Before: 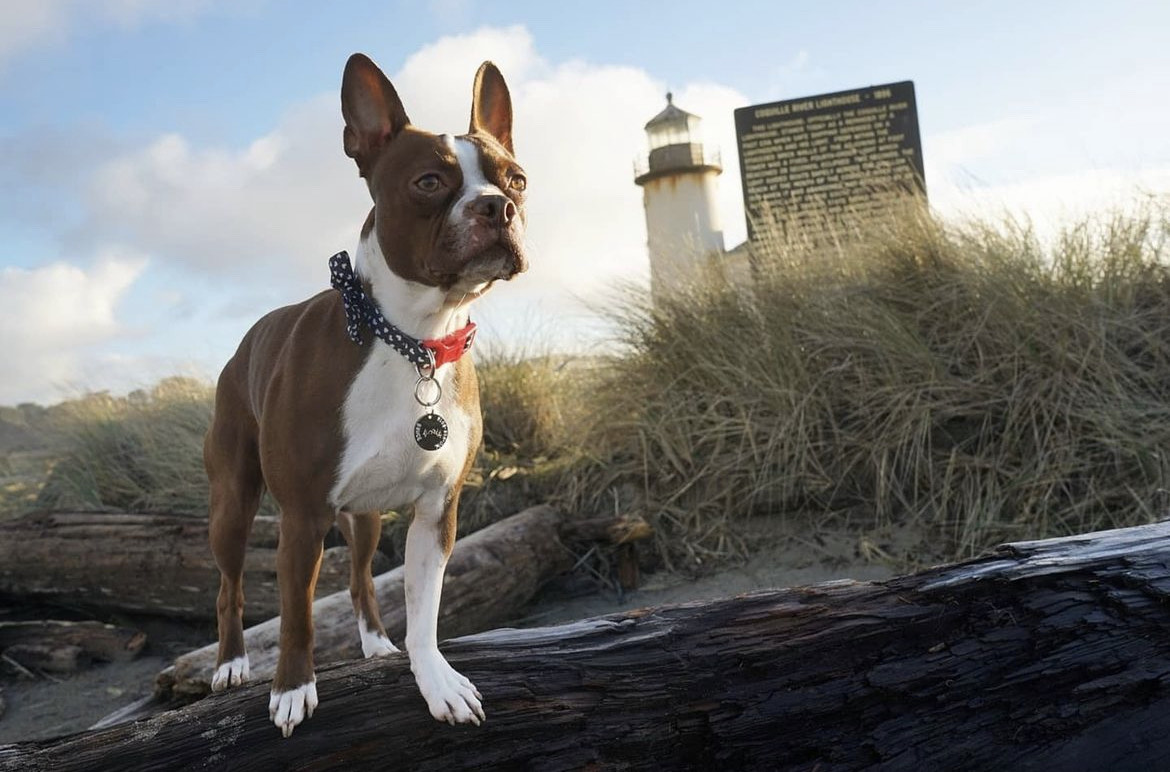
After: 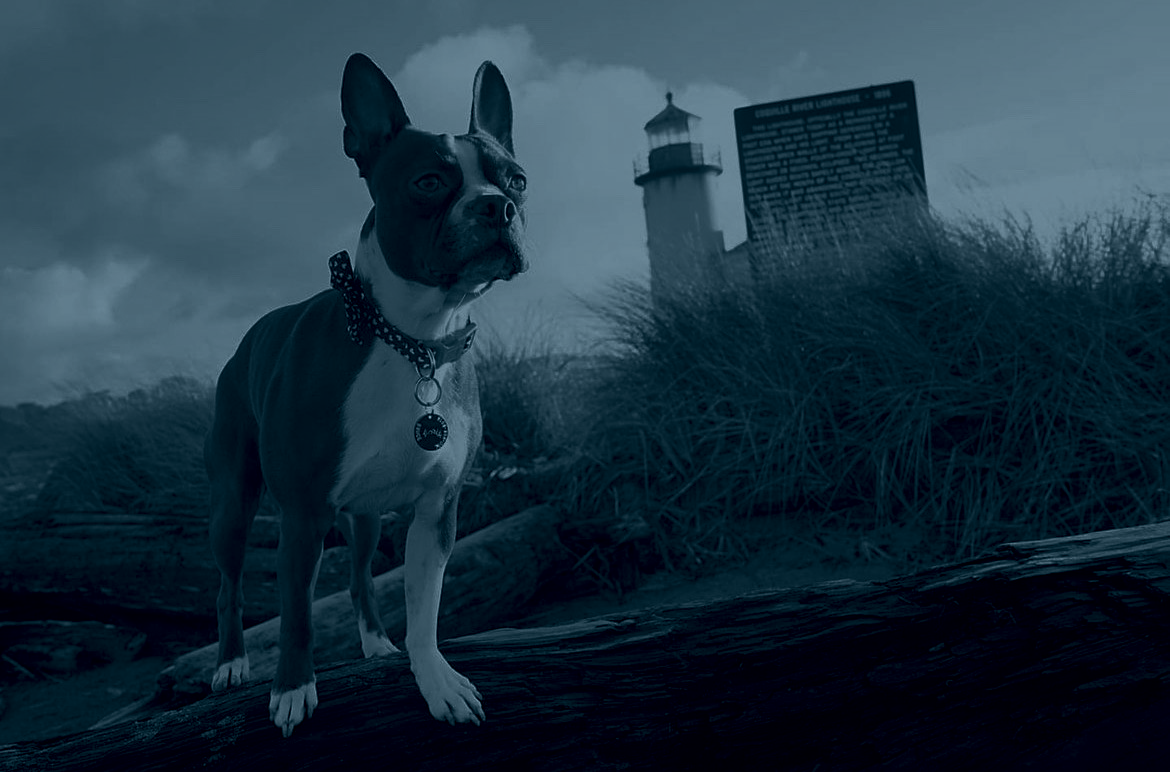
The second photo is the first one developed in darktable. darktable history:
sharpen: amount 0.2
colorize: hue 194.4°, saturation 29%, source mix 61.75%, lightness 3.98%, version 1
base curve: curves: ch0 [(0, 0) (0.595, 0.418) (1, 1)], preserve colors none
color calibration: x 0.355, y 0.367, temperature 4700.38 K
